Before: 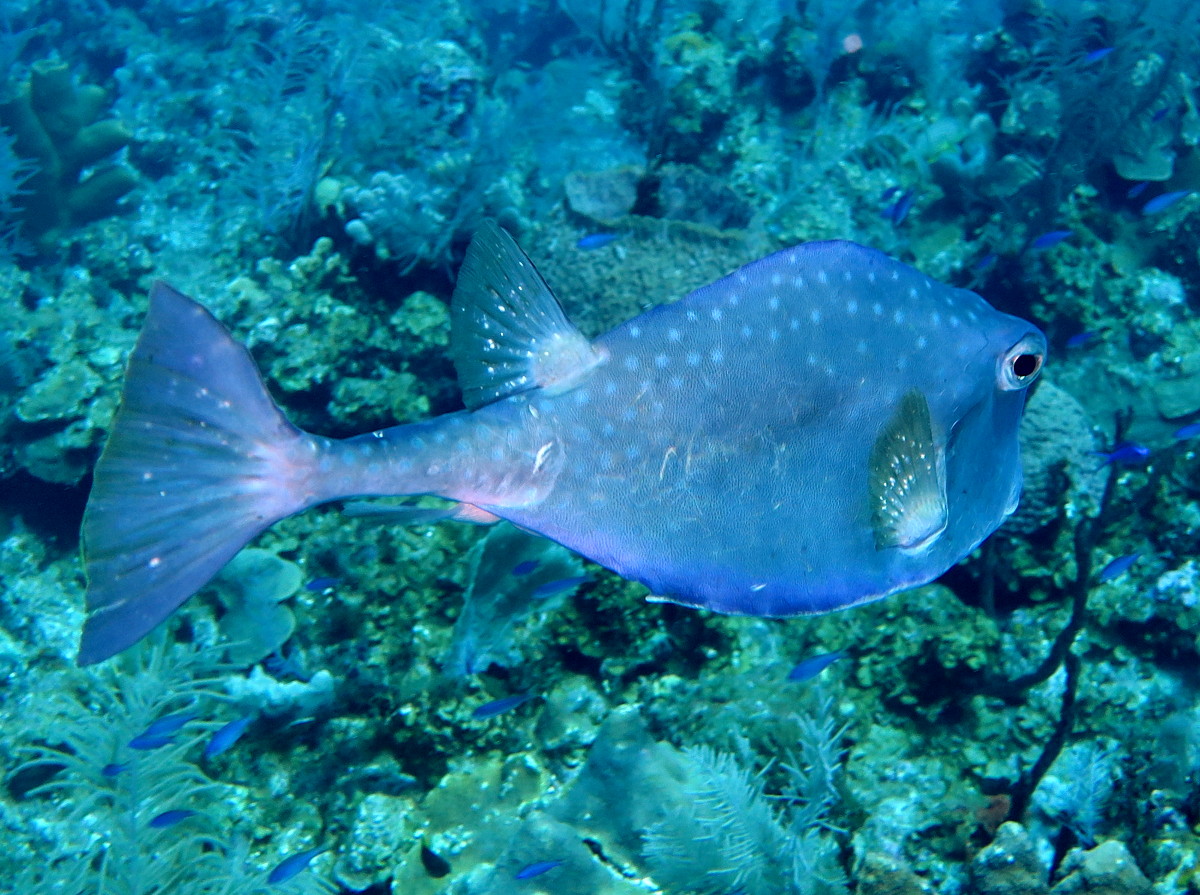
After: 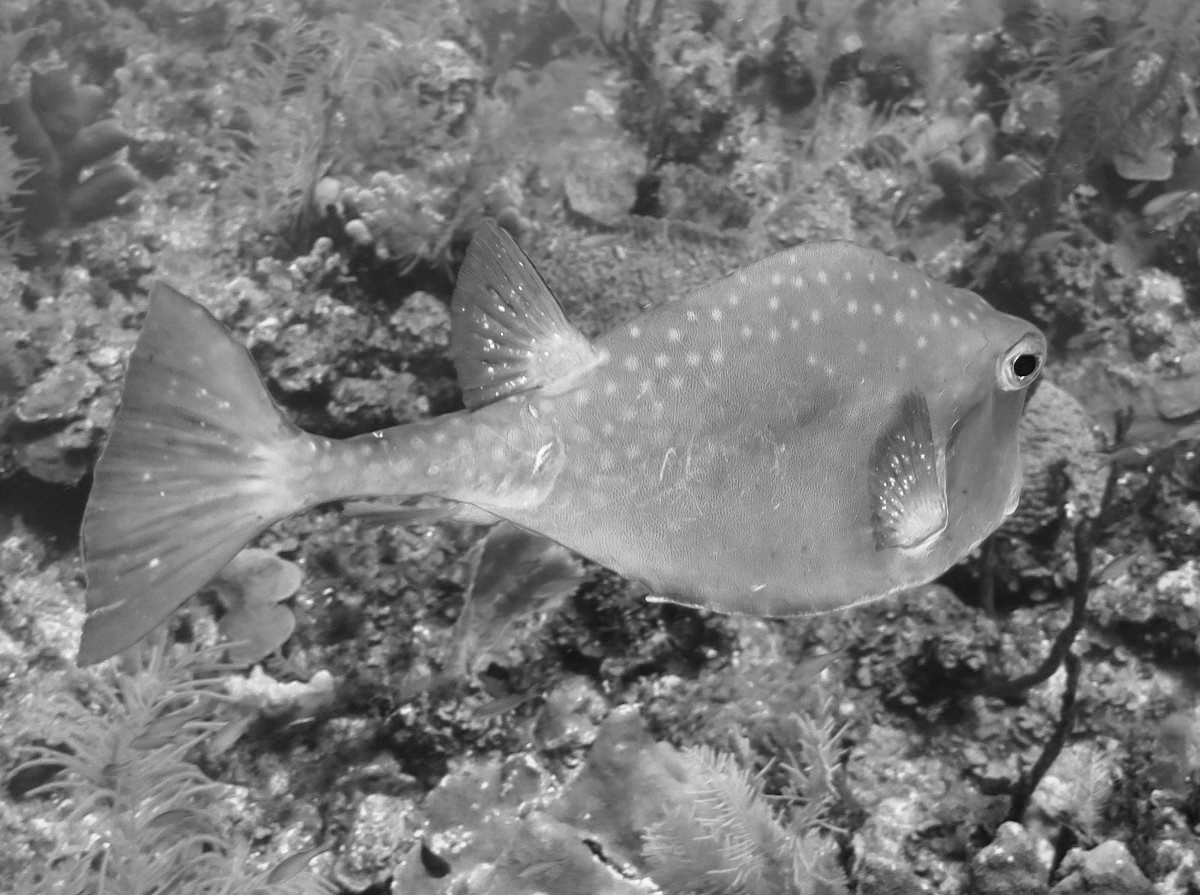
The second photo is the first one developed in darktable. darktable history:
color calibration: output gray [0.22, 0.42, 0.37, 0], gray › normalize channels true, illuminant as shot in camera, x 0.358, y 0.373, temperature 4628.91 K, gamut compression 0.001
contrast brightness saturation: saturation -0.047
